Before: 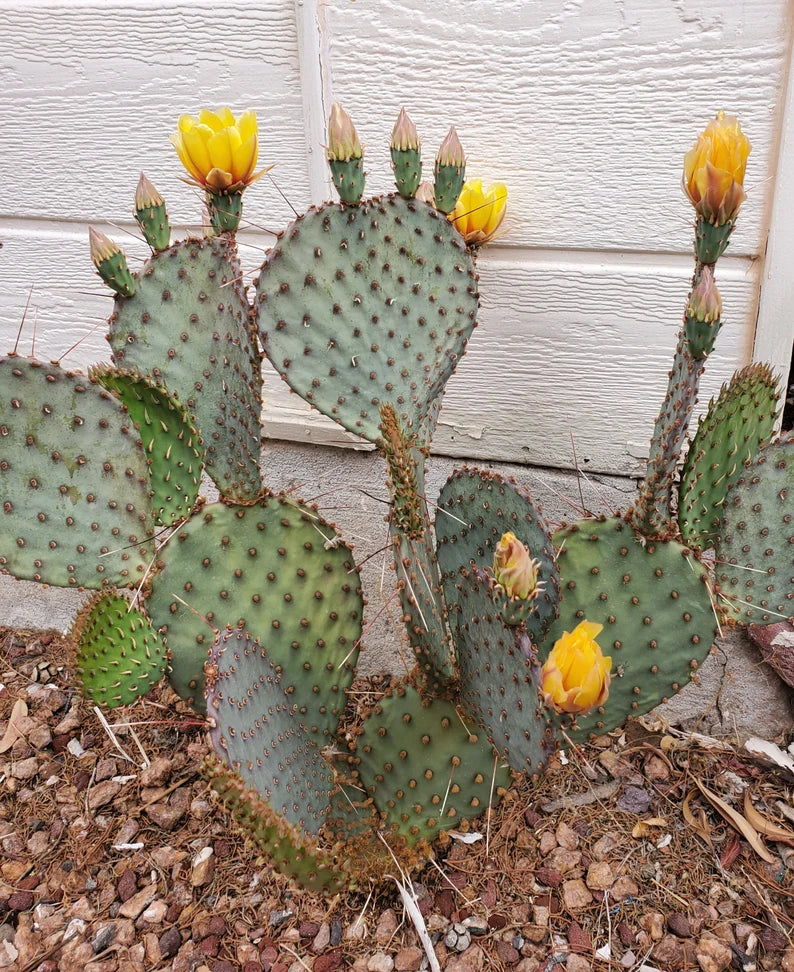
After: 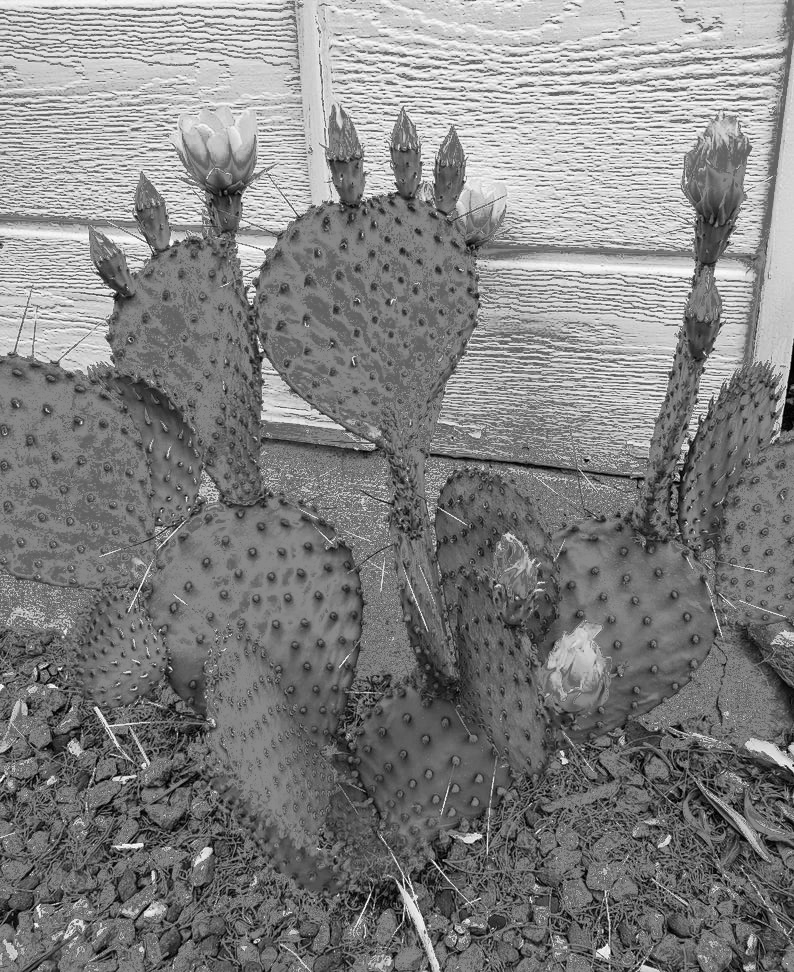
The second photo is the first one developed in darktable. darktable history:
shadows and highlights: shadows 29.61, highlights -30.47, low approximation 0.01, soften with gaussian
fill light: exposure -0.73 EV, center 0.69, width 2.2
monochrome: a 32, b 64, size 2.3
